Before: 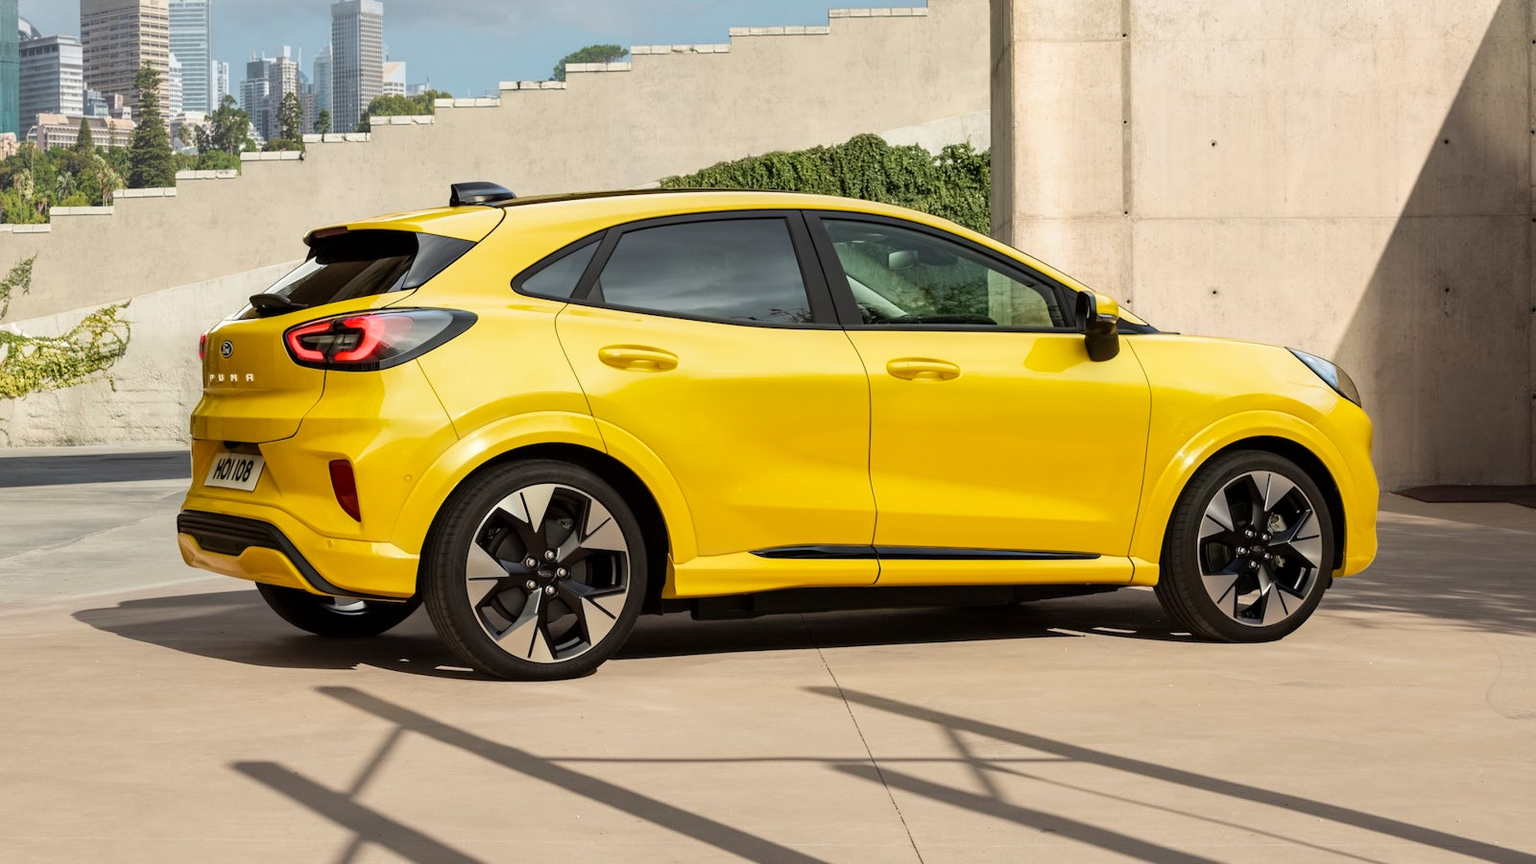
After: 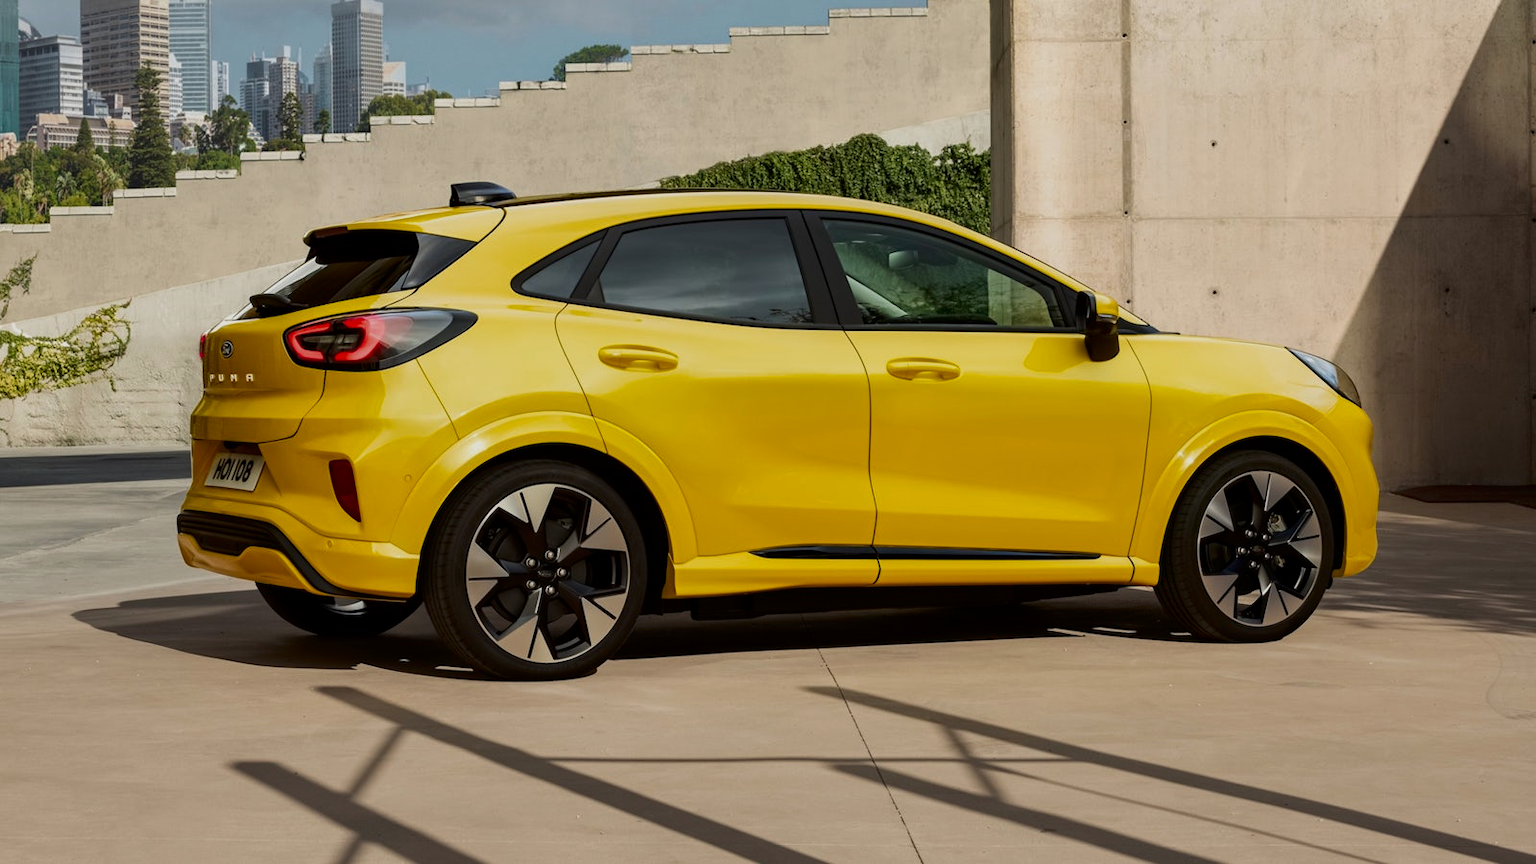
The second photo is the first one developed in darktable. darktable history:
contrast brightness saturation: contrast 0.07, brightness -0.13, saturation 0.06
exposure: exposure -0.36 EV, compensate highlight preservation false
